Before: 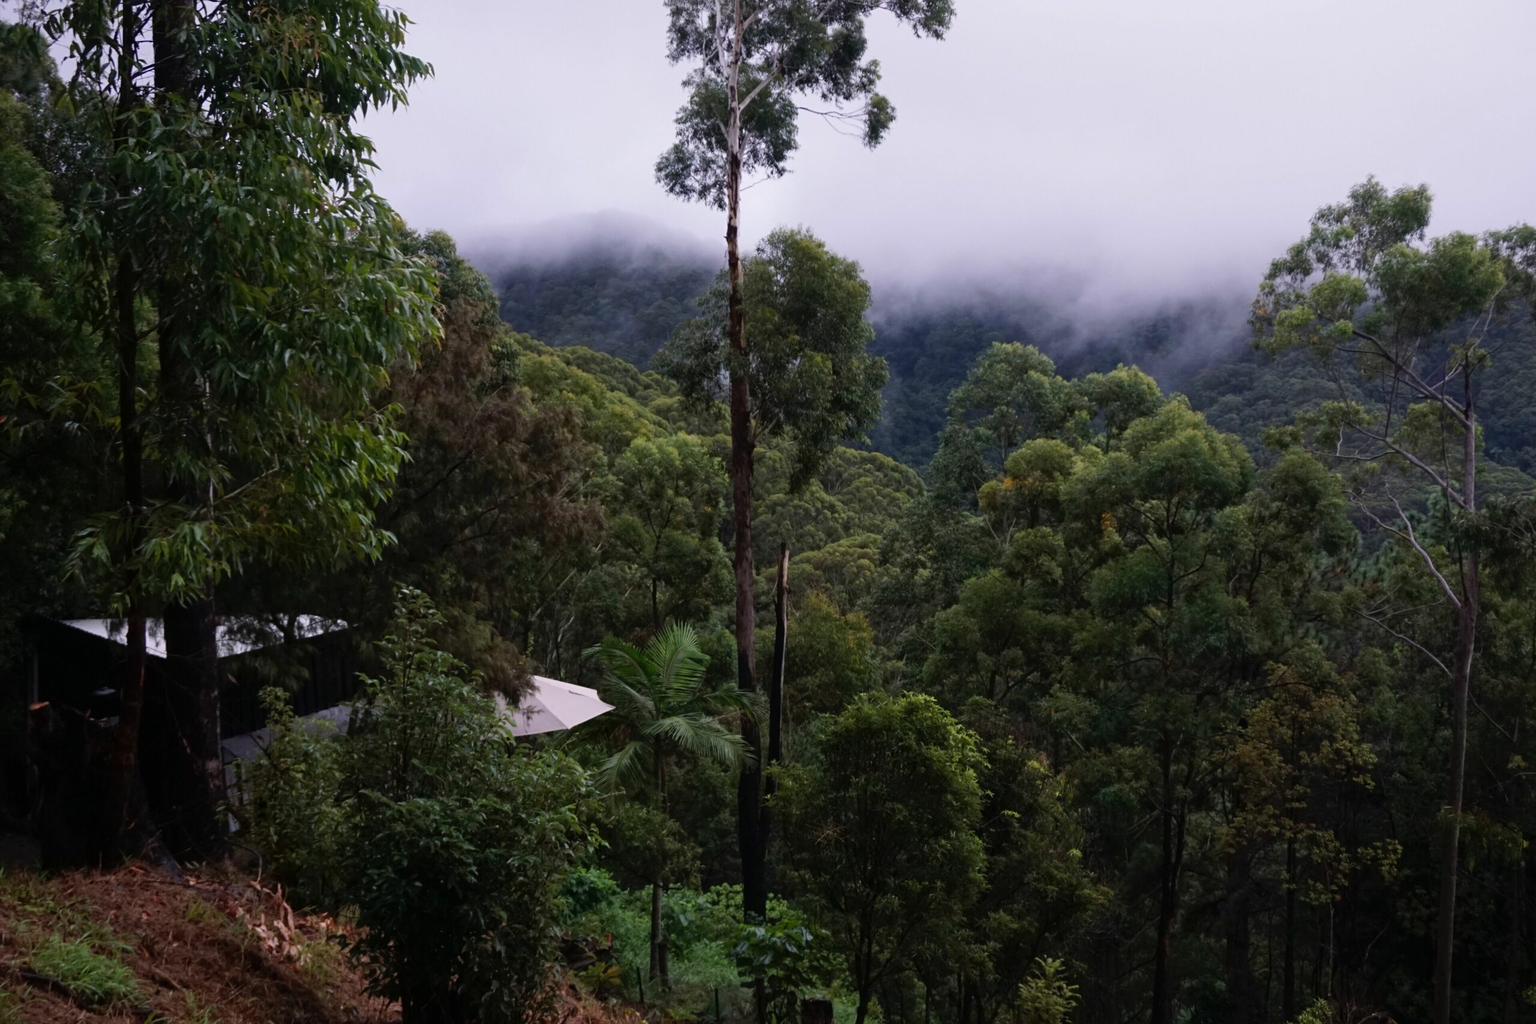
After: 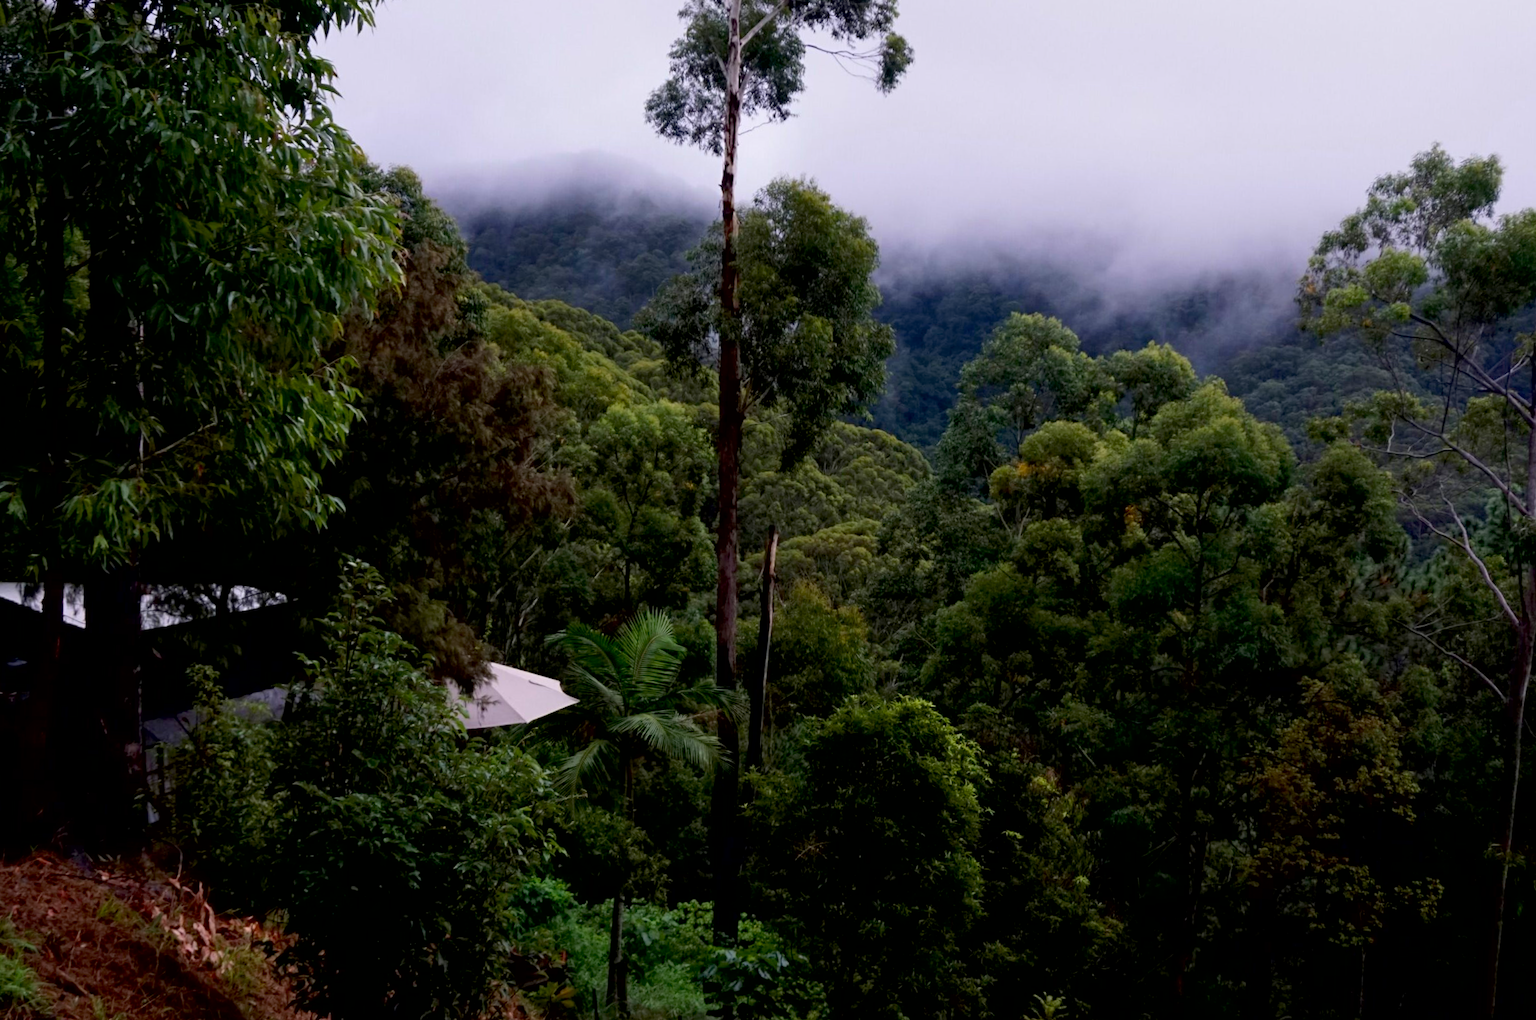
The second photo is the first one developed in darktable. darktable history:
crop and rotate: angle -2.09°, left 3.127%, top 4.341%, right 1.59%, bottom 0.632%
contrast brightness saturation: saturation 0.18
exposure: black level correction 0.011, compensate highlight preservation false
